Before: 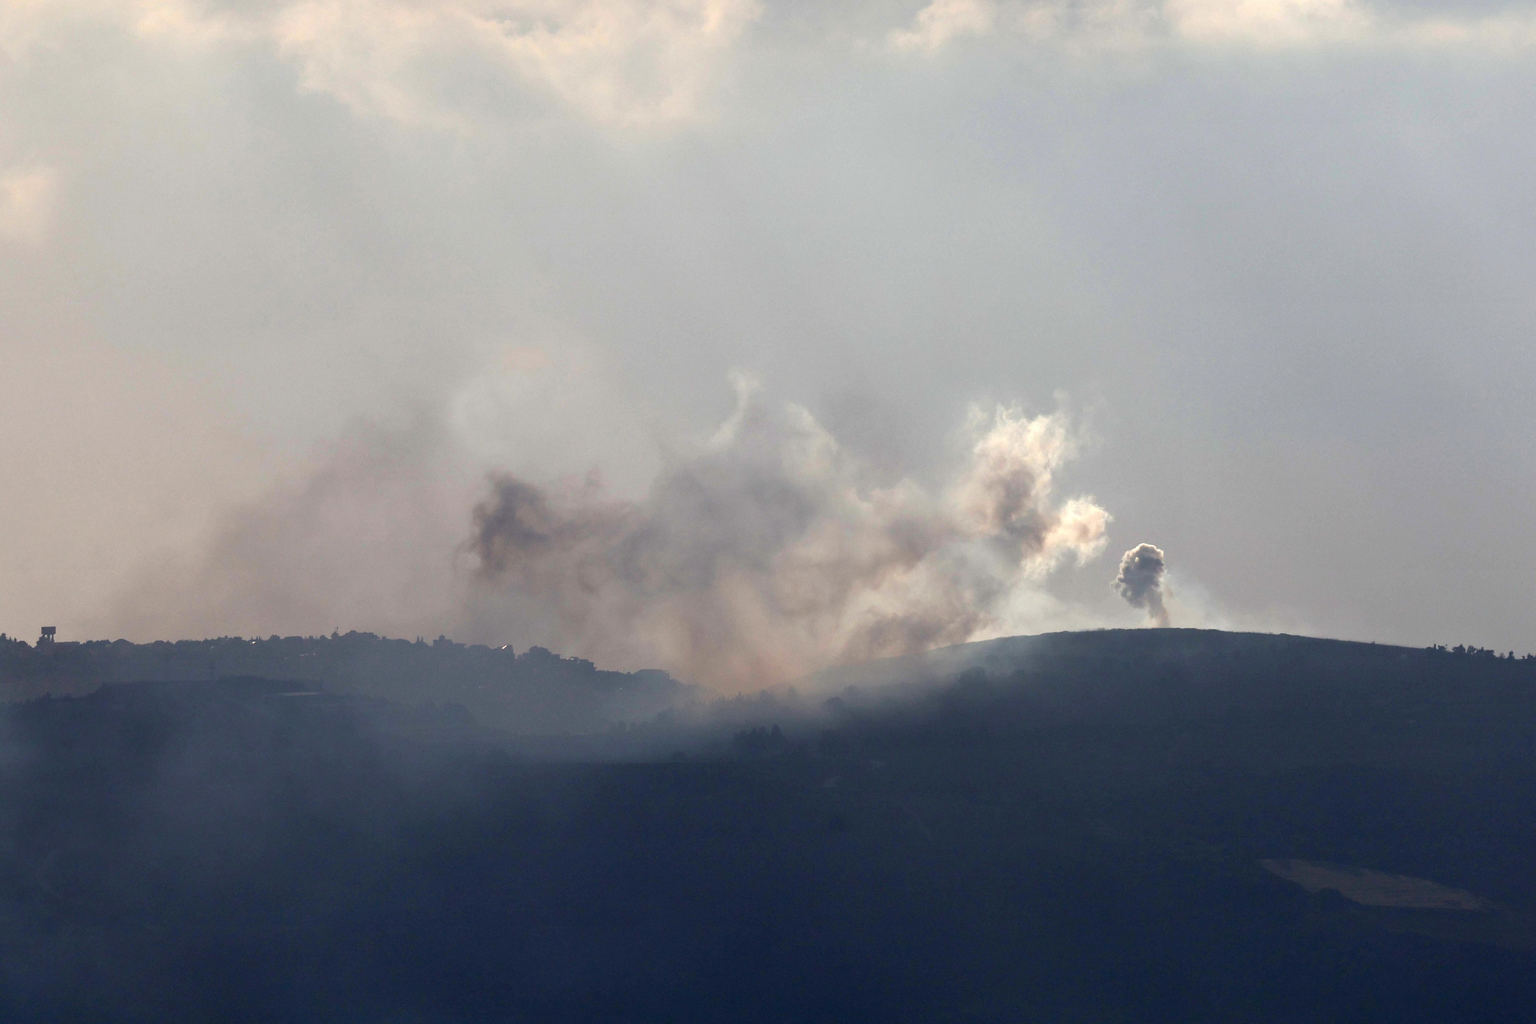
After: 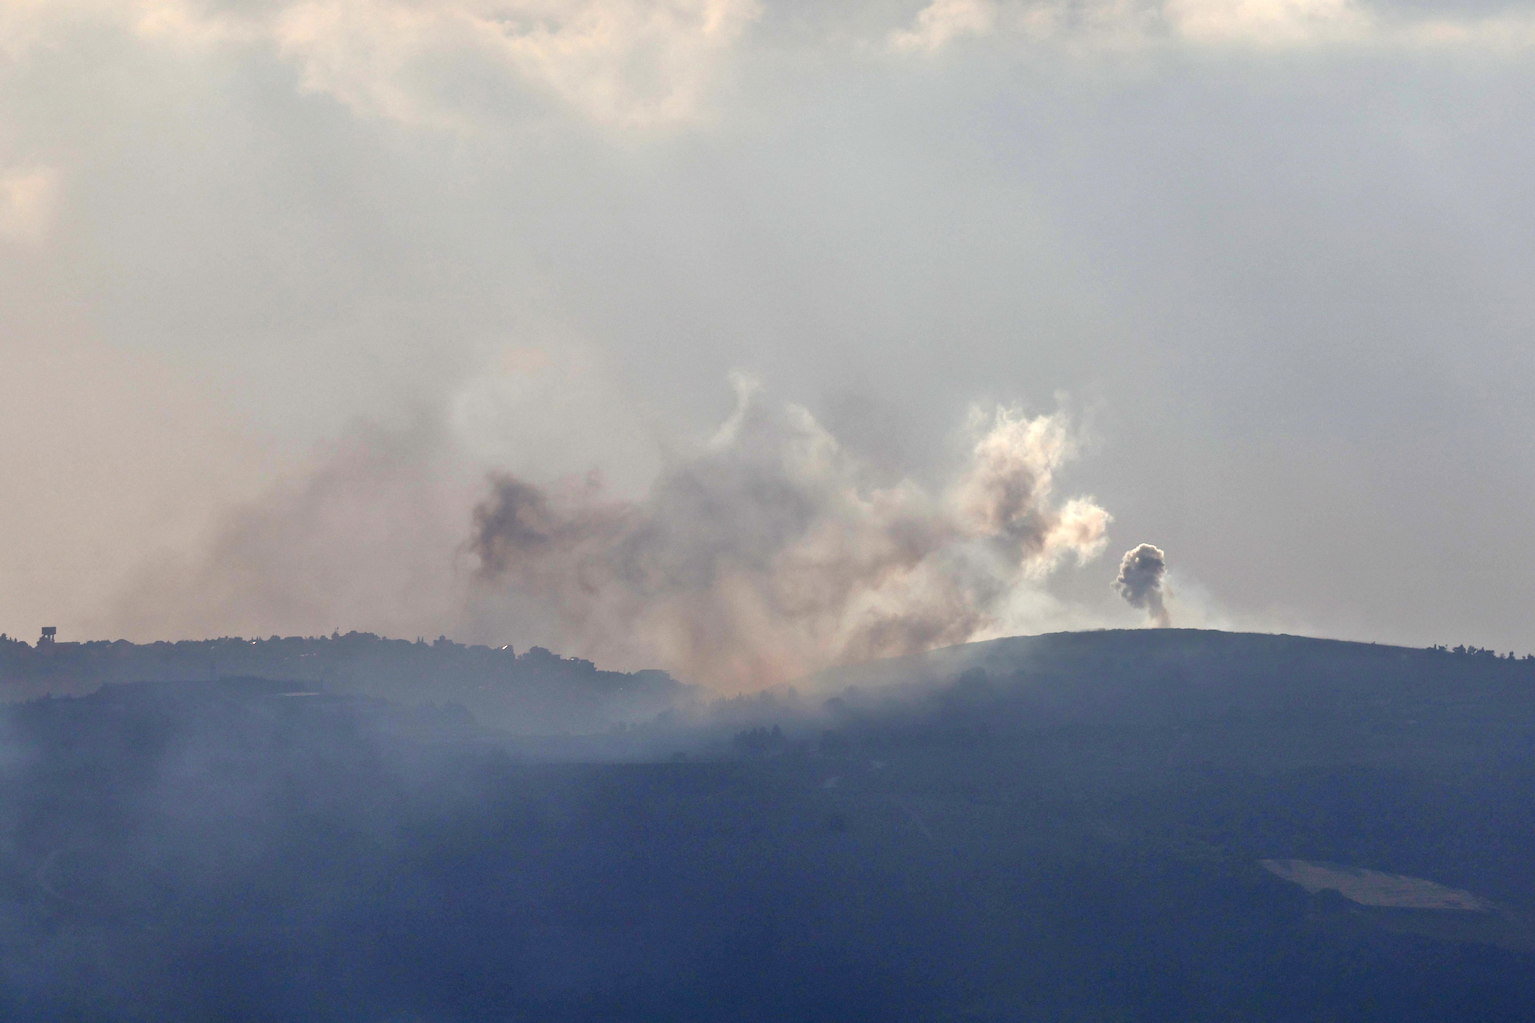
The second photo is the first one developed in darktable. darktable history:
tone equalizer: -7 EV 0.141 EV, -6 EV 0.581 EV, -5 EV 1.16 EV, -4 EV 1.33 EV, -3 EV 1.14 EV, -2 EV 0.6 EV, -1 EV 0.151 EV
